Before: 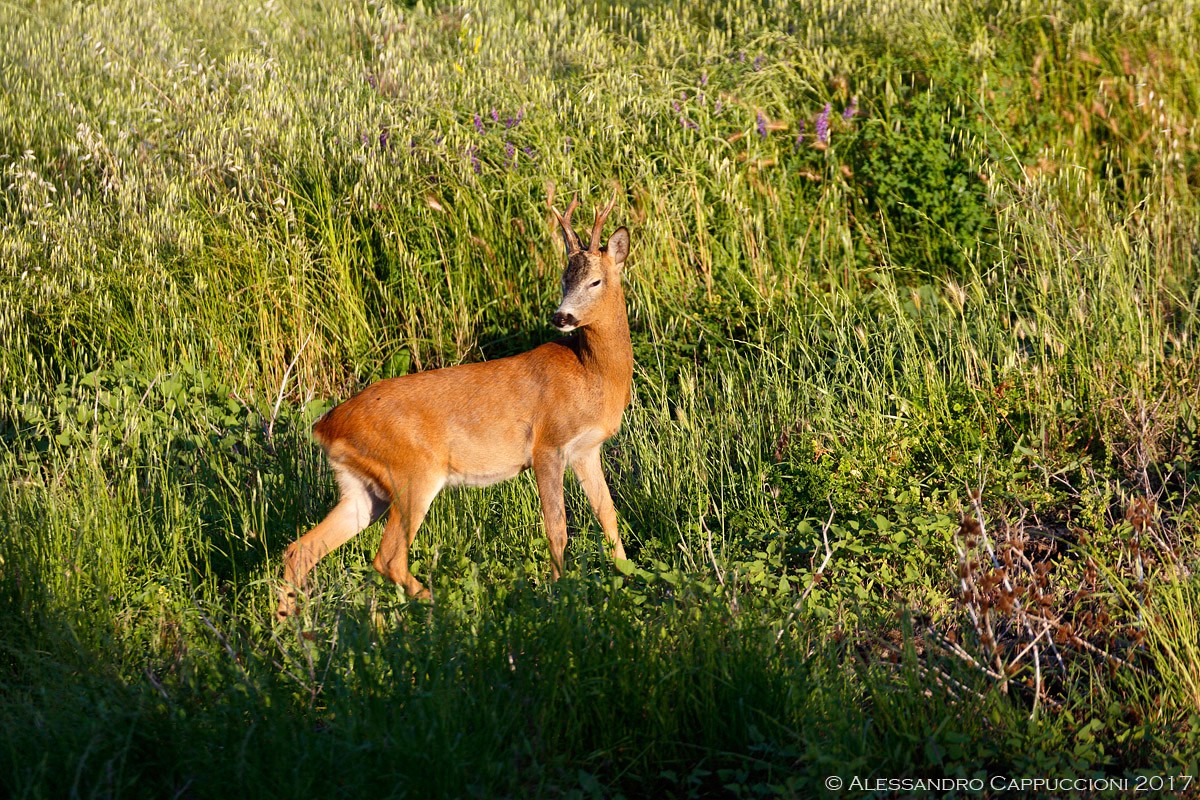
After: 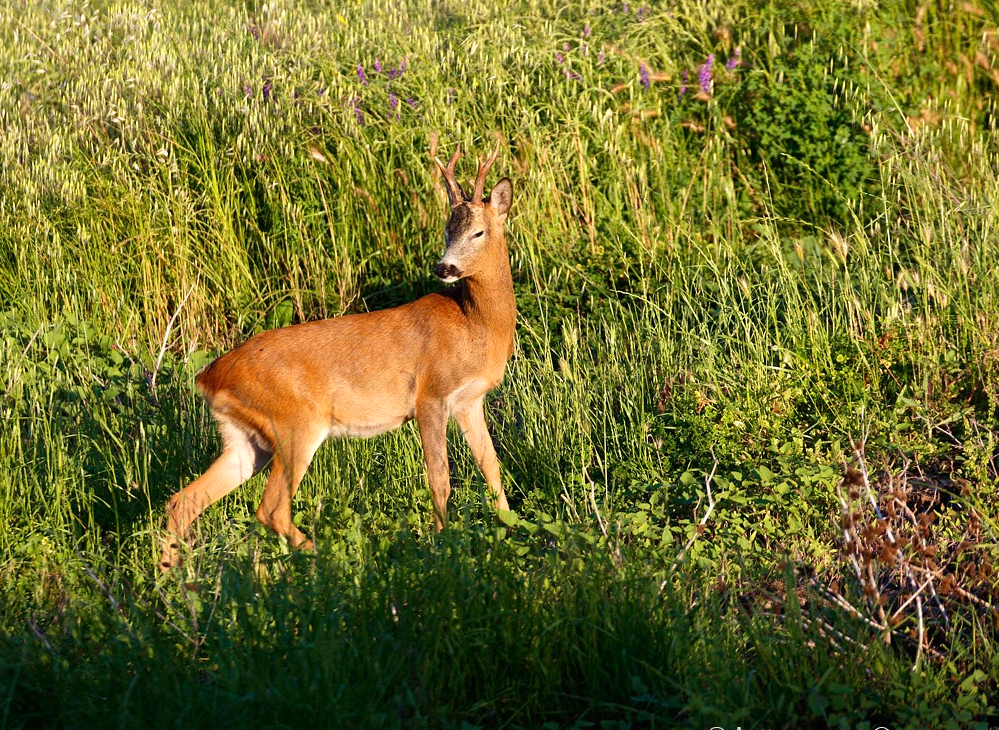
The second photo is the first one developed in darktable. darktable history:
crop: left 9.82%, top 6.225%, right 6.913%, bottom 2.479%
velvia: on, module defaults
exposure: exposure 0.135 EV, compensate highlight preservation false
